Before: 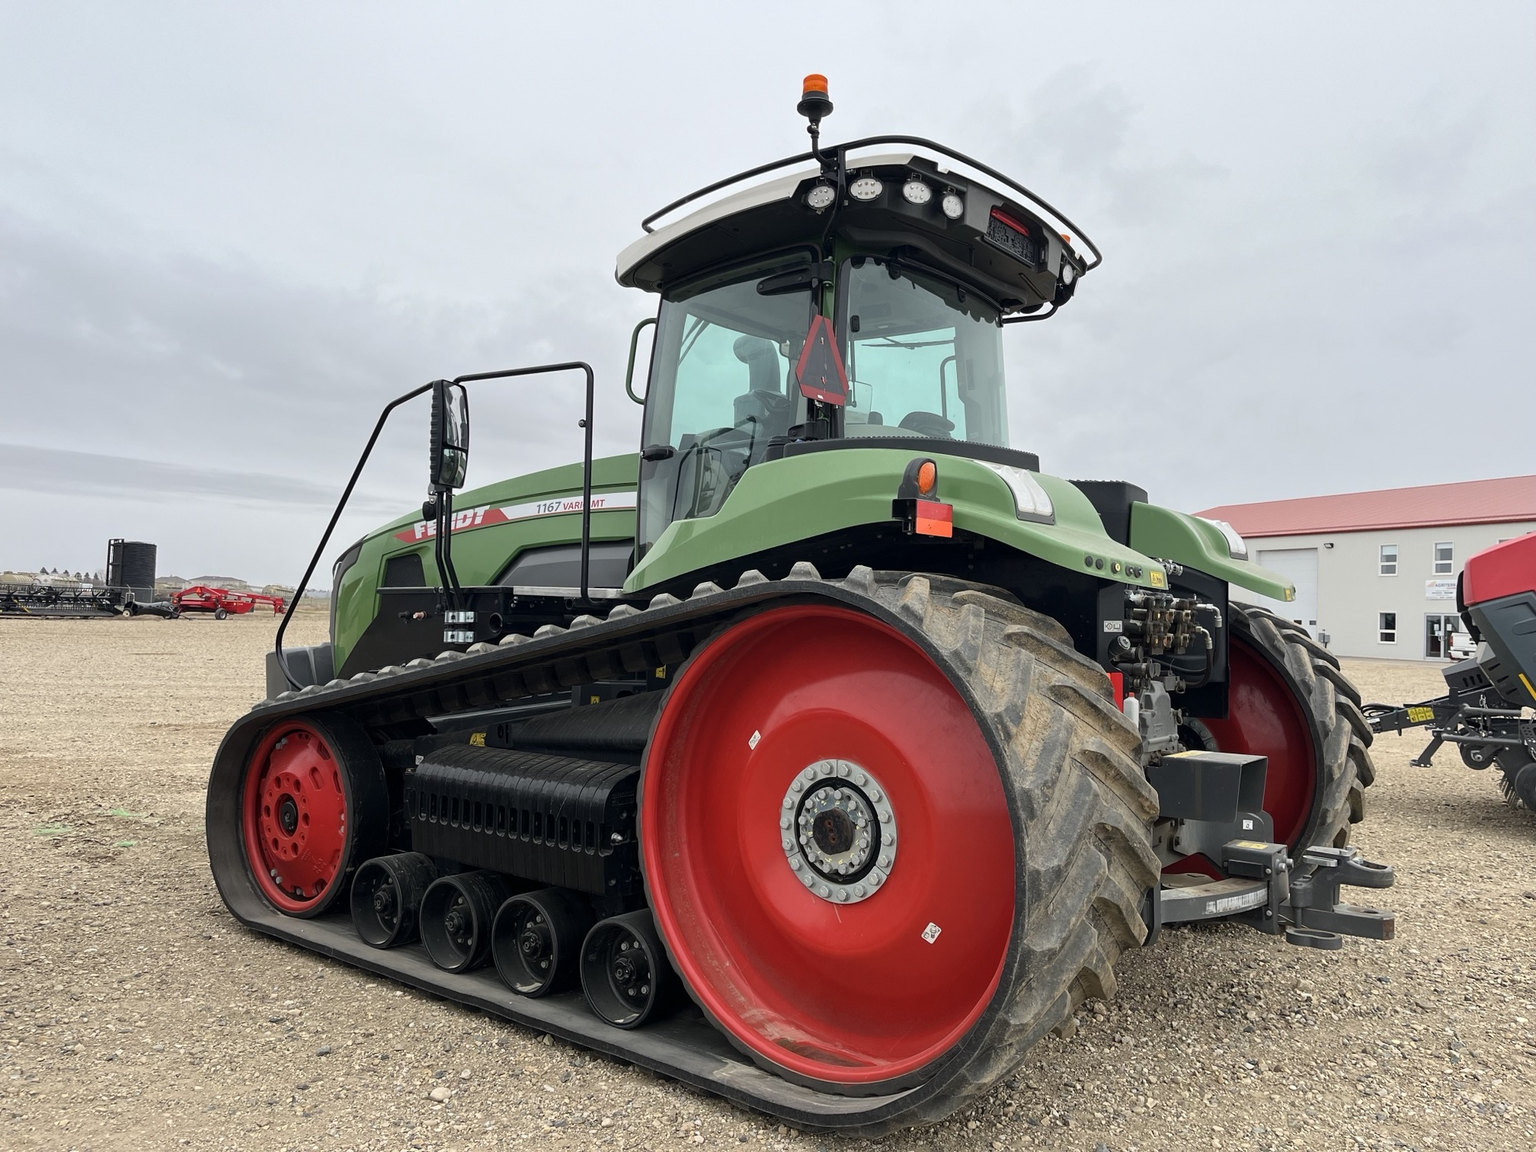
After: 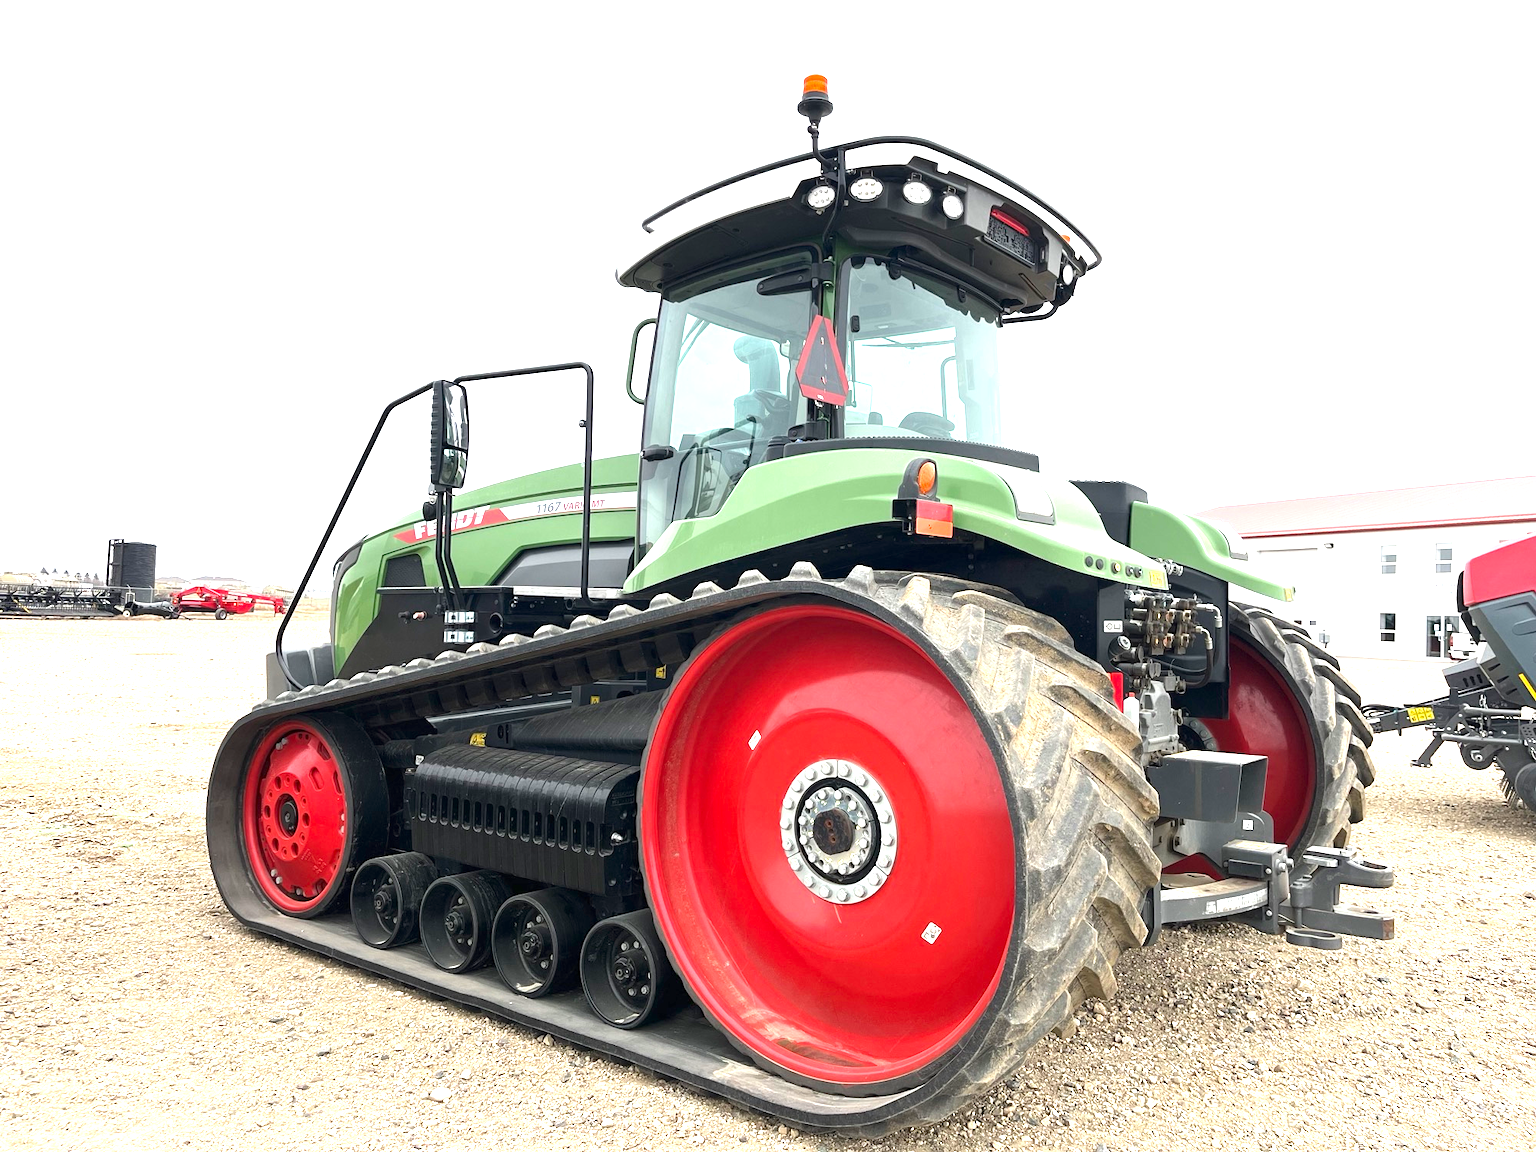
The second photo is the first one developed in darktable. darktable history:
exposure: black level correction 0, exposure 1.52 EV, compensate highlight preservation false
